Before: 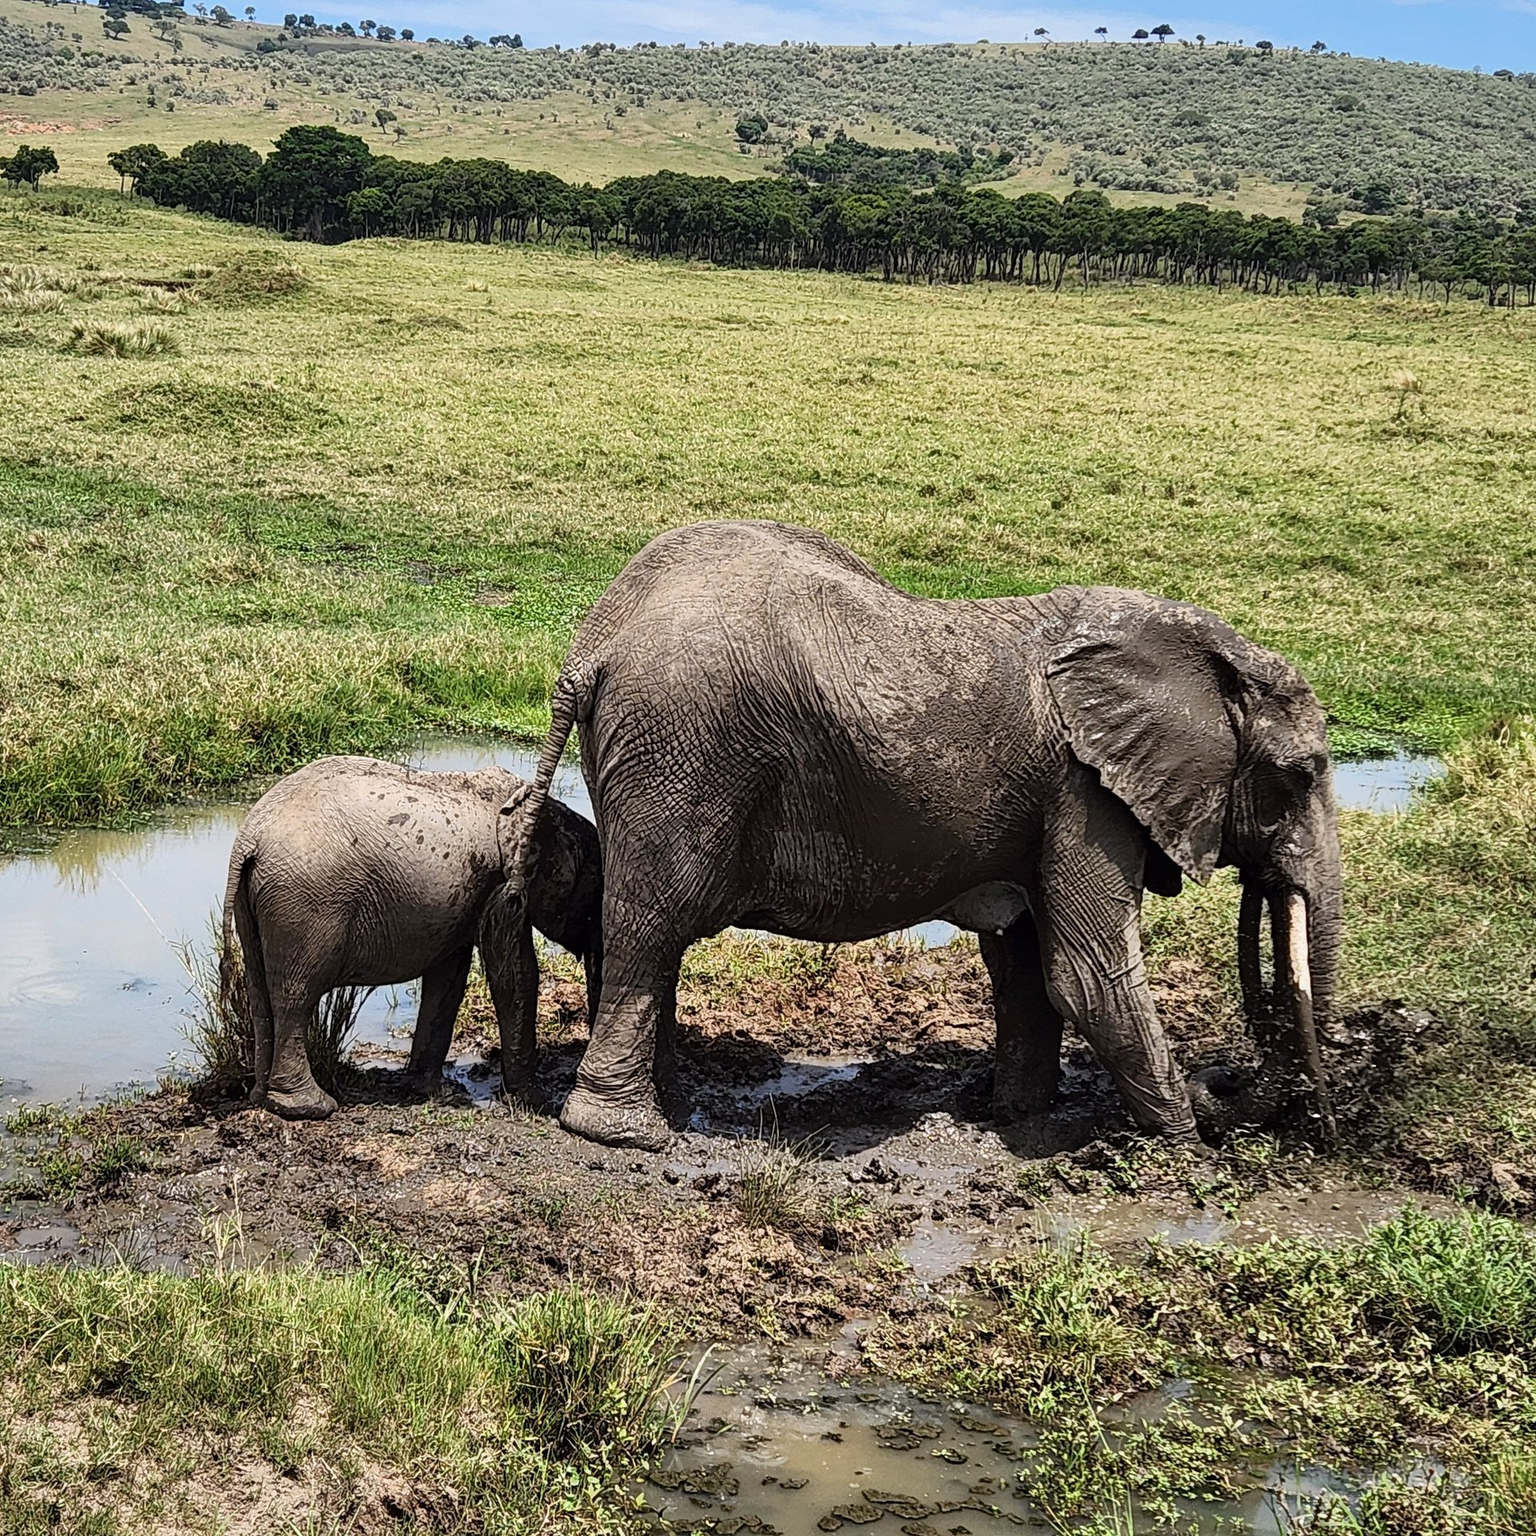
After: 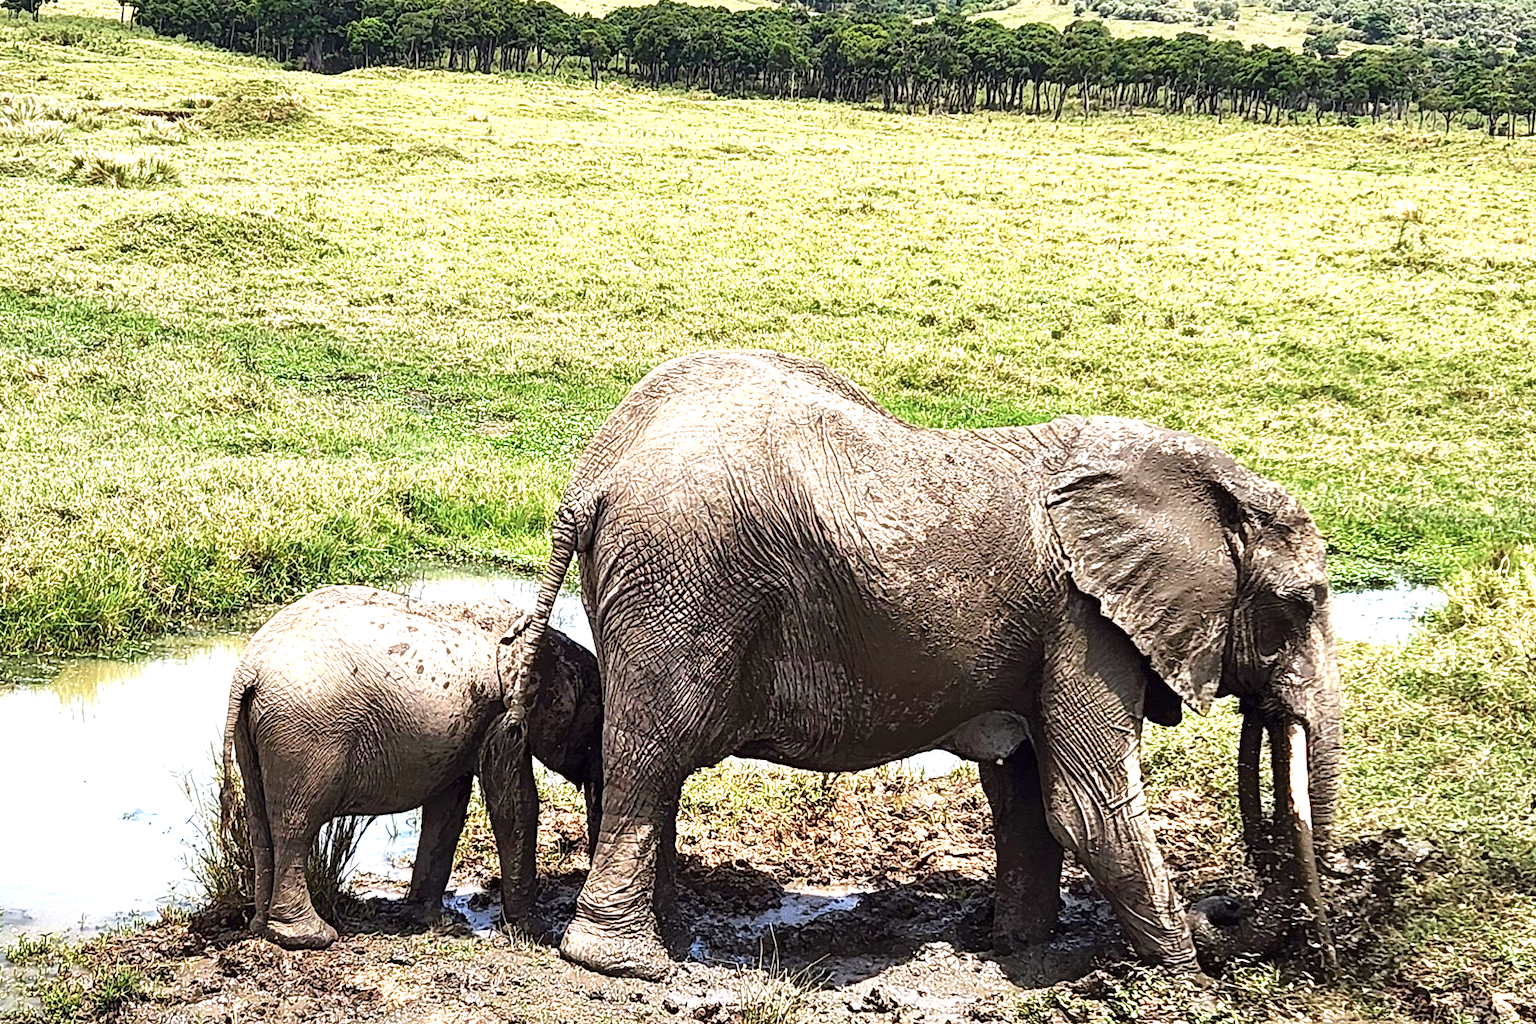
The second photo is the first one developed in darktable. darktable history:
crop: top 11.143%, bottom 22.168%
exposure: black level correction 0, exposure 1.199 EV, compensate highlight preservation false
velvia: on, module defaults
